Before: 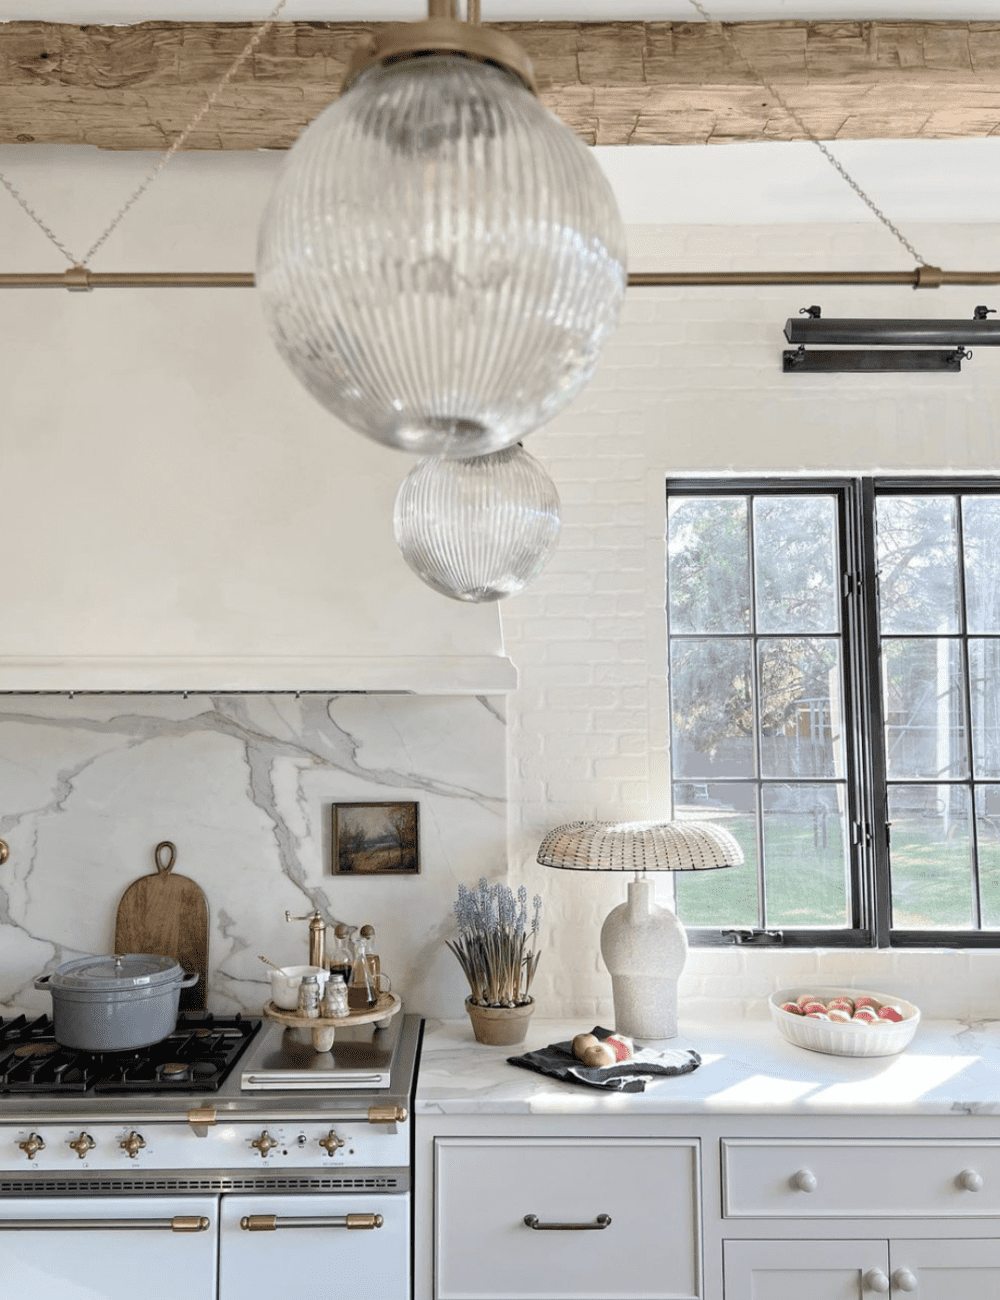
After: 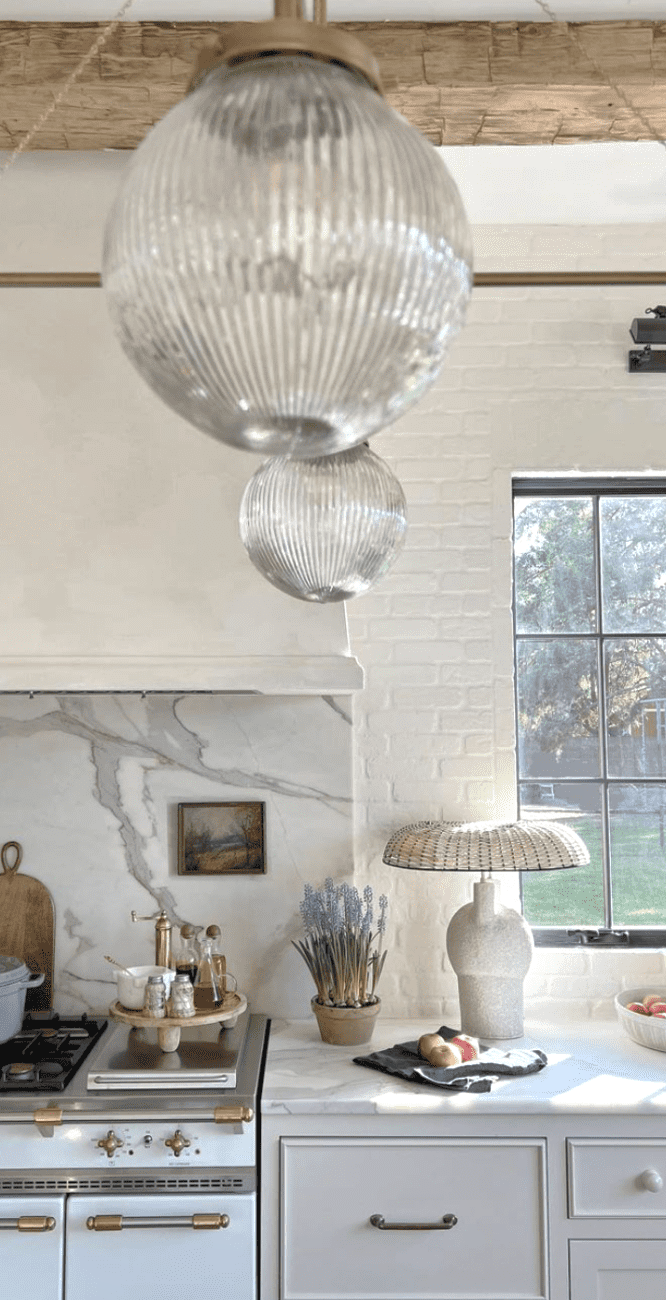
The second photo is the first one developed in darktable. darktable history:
exposure: exposure 0.203 EV, compensate exposure bias true, compensate highlight preservation false
shadows and highlights: on, module defaults
crop and rotate: left 15.48%, right 17.843%
